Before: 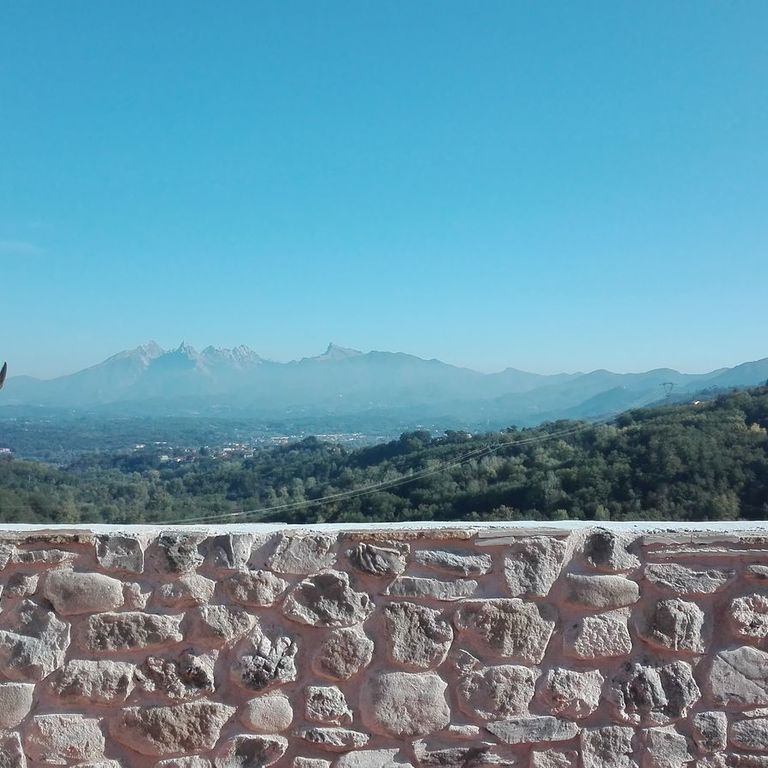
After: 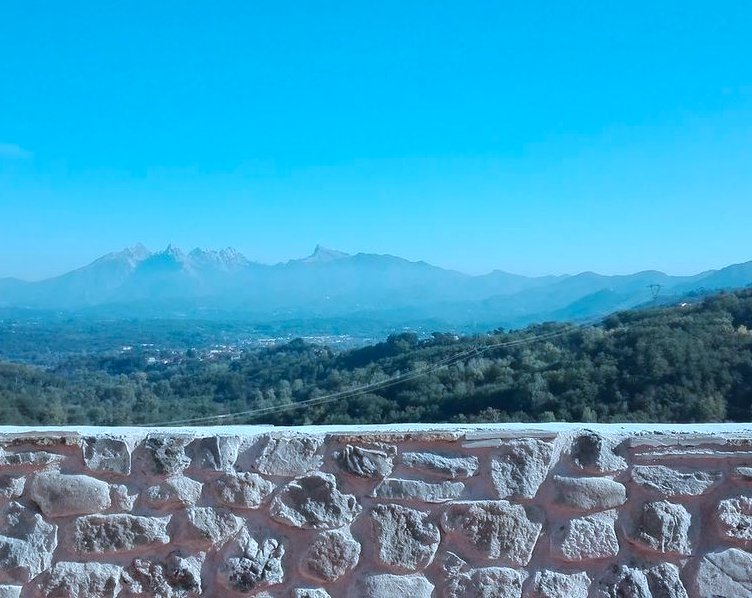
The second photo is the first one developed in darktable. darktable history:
crop and rotate: left 1.814%, top 12.818%, right 0.25%, bottom 9.225%
color calibration: output R [1.063, -0.012, -0.003, 0], output G [0, 1.022, 0.021, 0], output B [-0.079, 0.047, 1, 0], illuminant custom, x 0.389, y 0.387, temperature 3838.64 K
